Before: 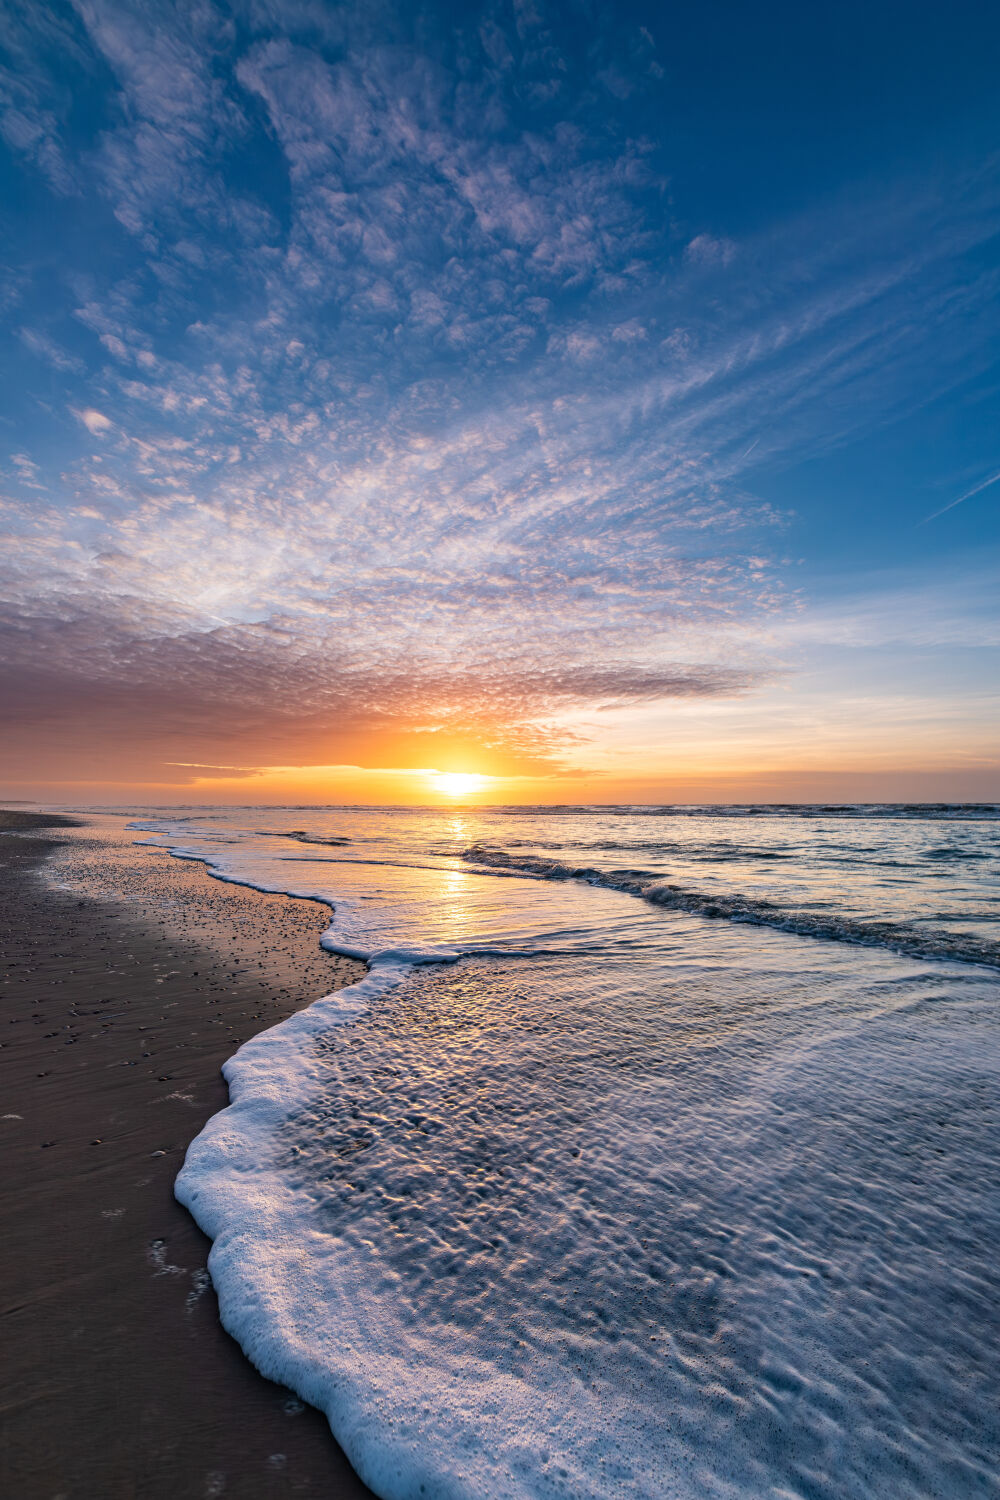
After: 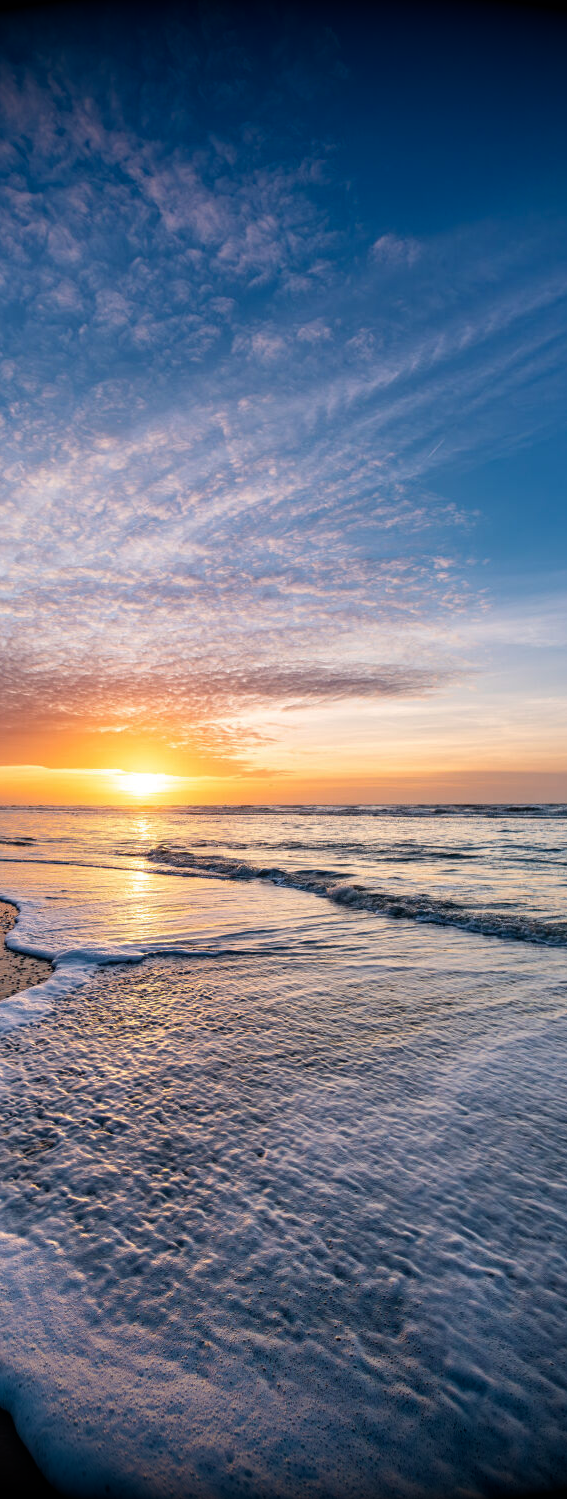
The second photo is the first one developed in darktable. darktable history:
crop: left 31.588%, top 0.015%, right 11.643%
vignetting: fall-off start 100.88%, brightness -0.998, saturation 0.49, width/height ratio 1.324
